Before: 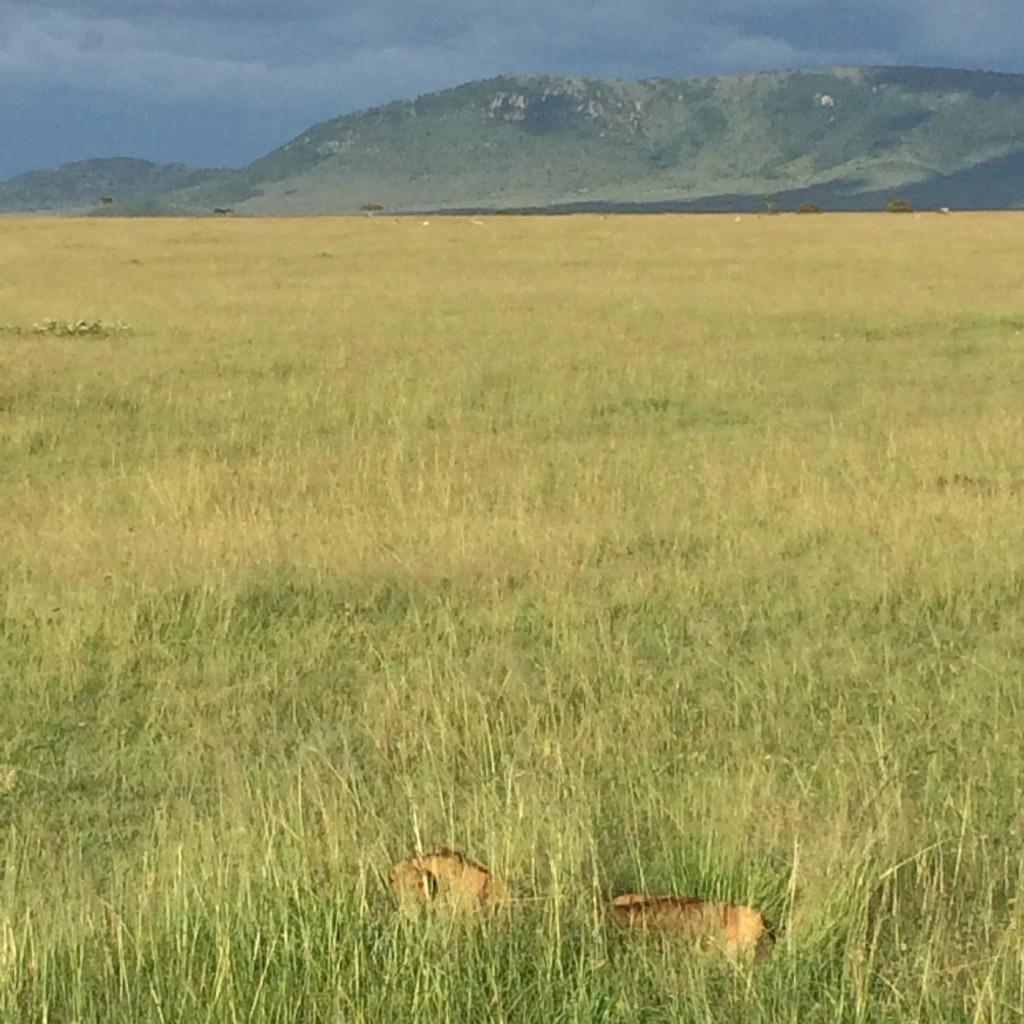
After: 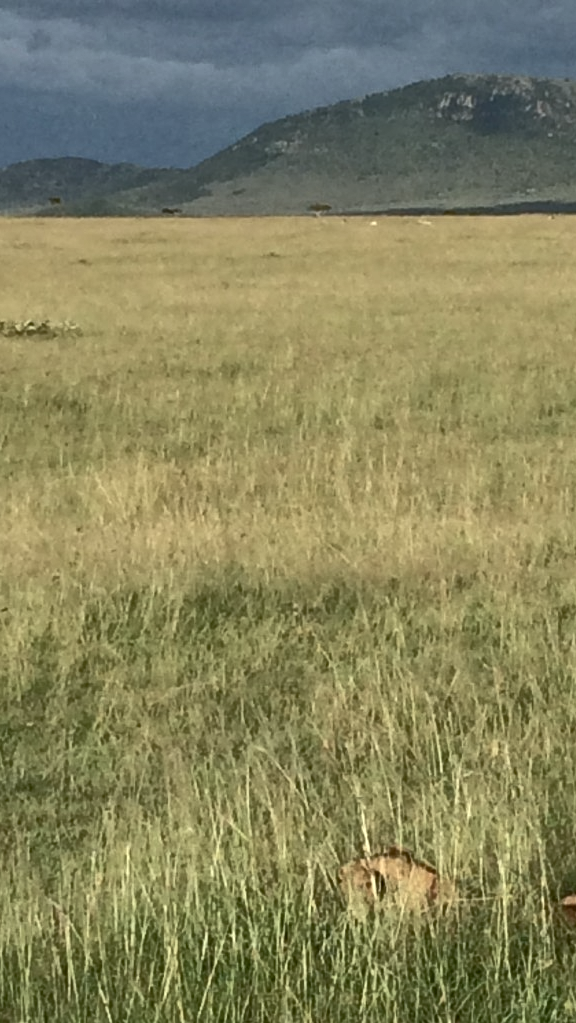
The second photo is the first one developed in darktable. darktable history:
color balance rgb: perceptual saturation grading › highlights -31.88%, perceptual saturation grading › mid-tones 5.8%, perceptual saturation grading › shadows 18.12%, perceptual brilliance grading › highlights 3.62%, perceptual brilliance grading › mid-tones -18.12%, perceptual brilliance grading › shadows -41.3%
haze removal: compatibility mode true, adaptive false
crop: left 5.114%, right 38.589%
local contrast: mode bilateral grid, contrast 15, coarseness 36, detail 105%, midtone range 0.2
